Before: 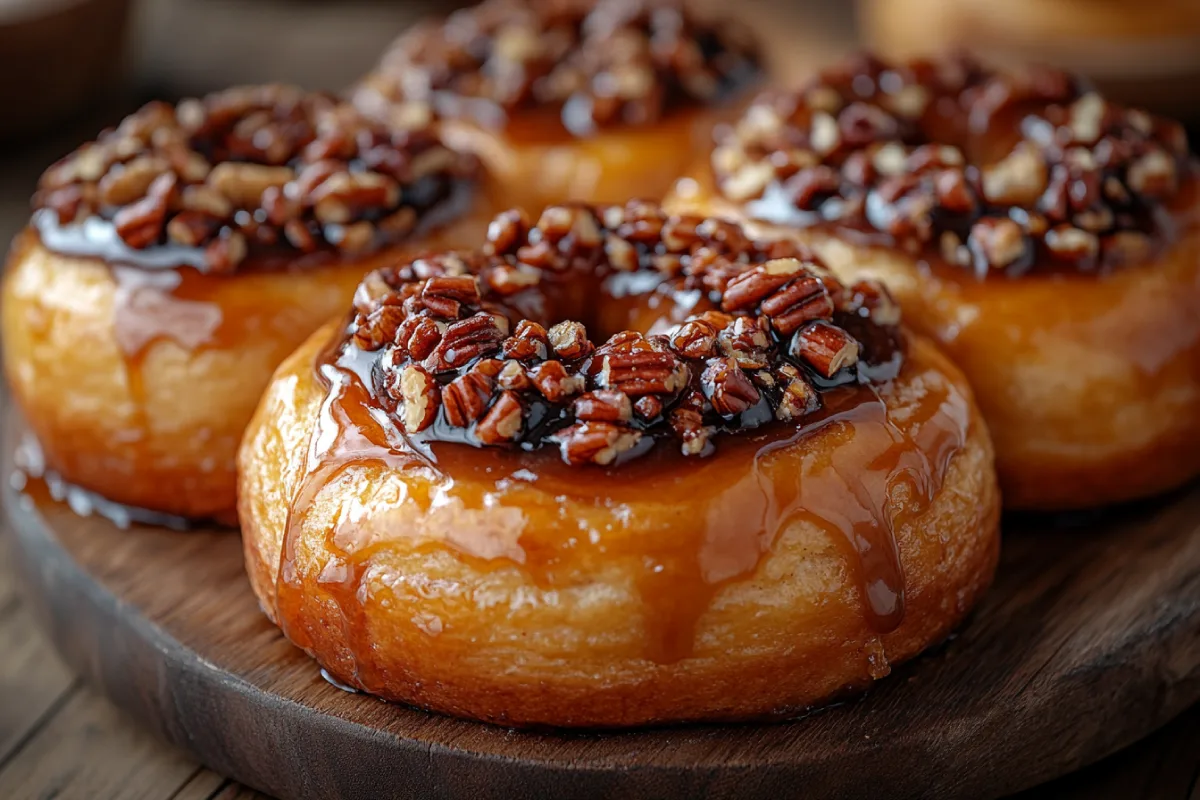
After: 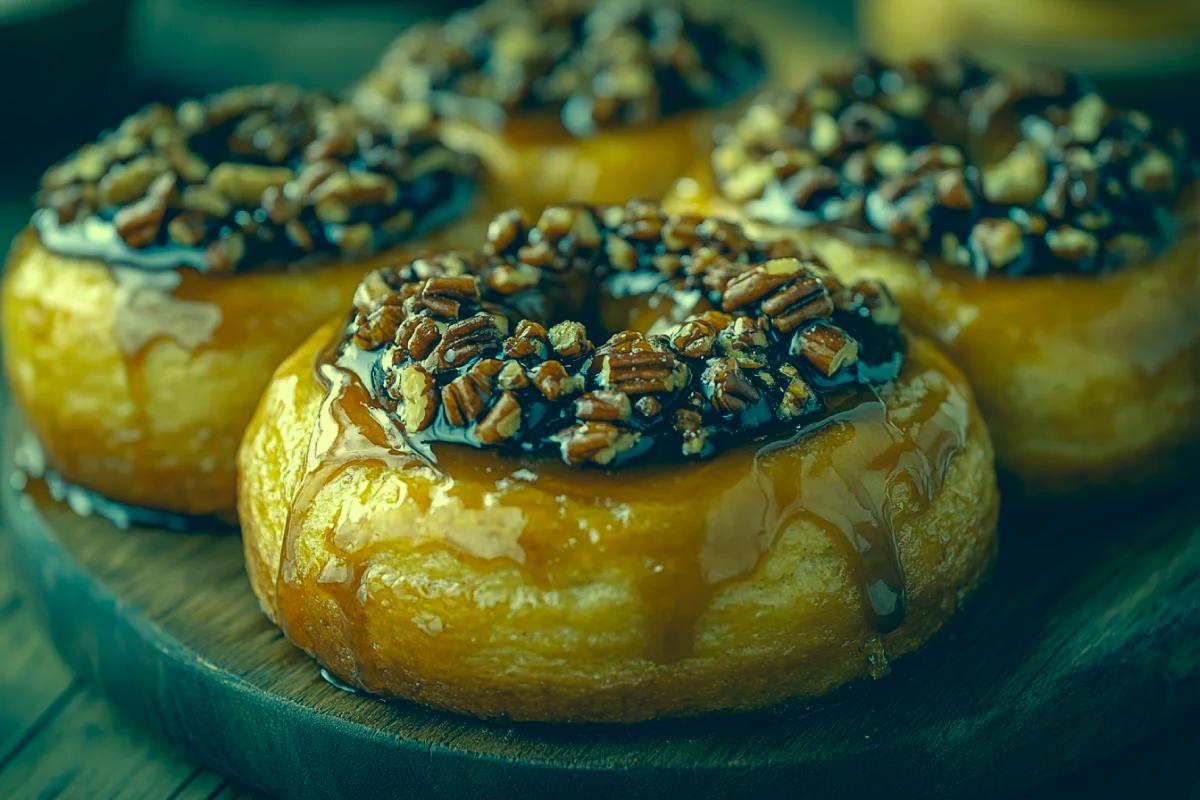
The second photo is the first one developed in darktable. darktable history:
exposure: black level correction 0, exposure 0 EV, compensate highlight preservation false
color correction: highlights a* -16, highlights b* 39.9, shadows a* -39.98, shadows b* -25.92
levels: mode automatic
